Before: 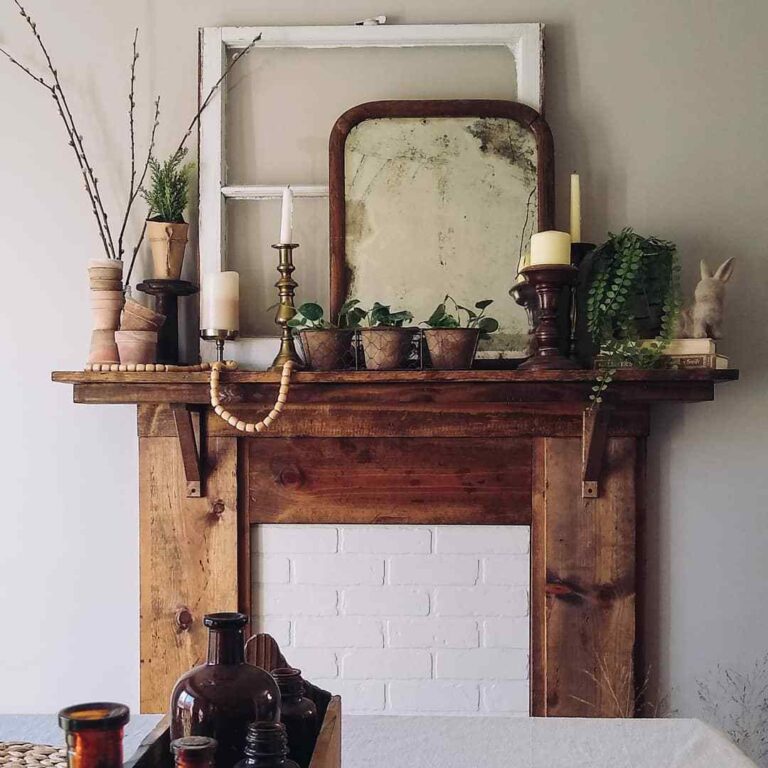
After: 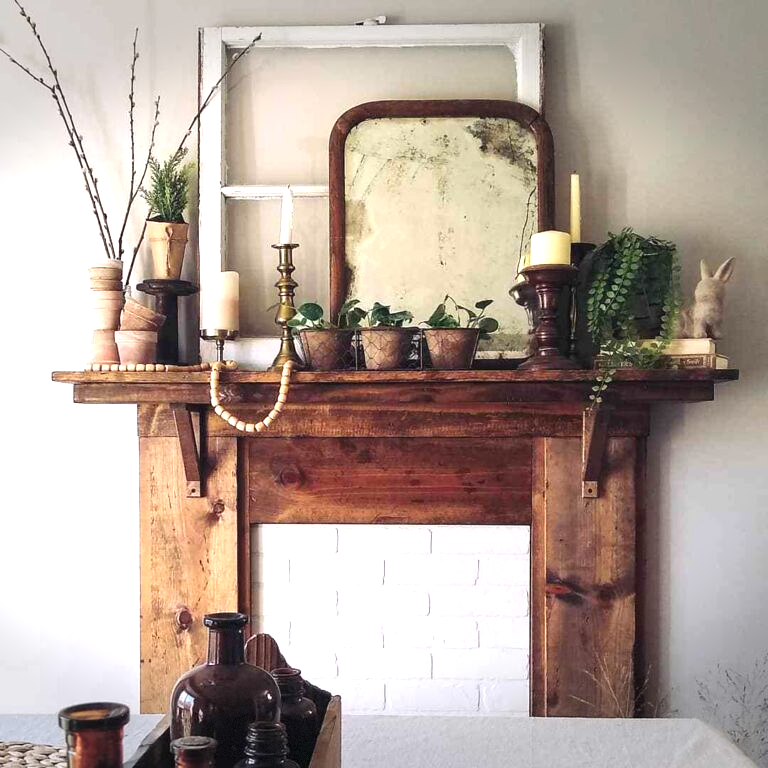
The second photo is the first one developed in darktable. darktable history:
vignetting: fall-off start 100%, brightness -0.406, saturation -0.3, width/height ratio 1.324, dithering 8-bit output, unbound false
exposure: black level correction 0, exposure 0.9 EV, compensate highlight preservation false
